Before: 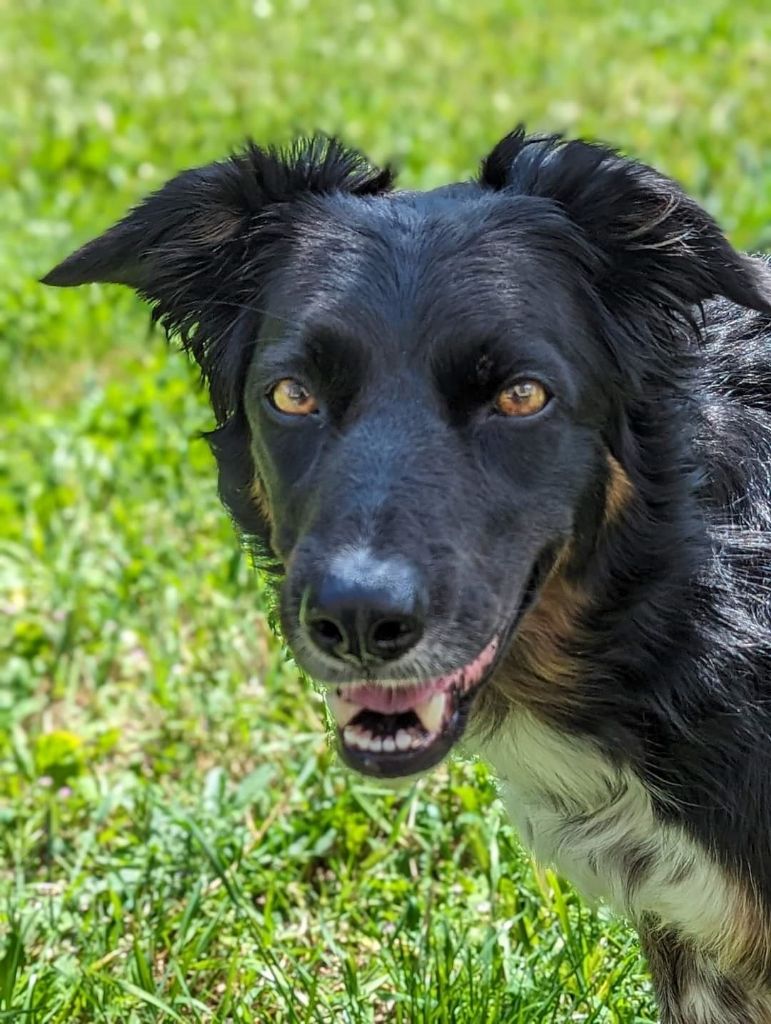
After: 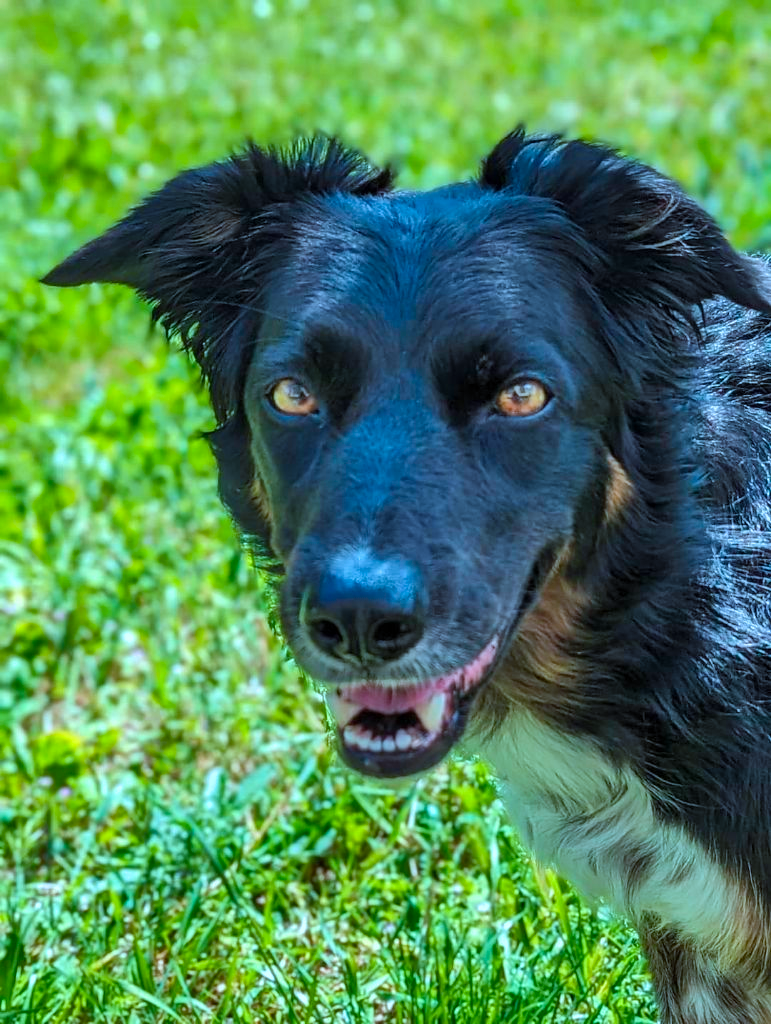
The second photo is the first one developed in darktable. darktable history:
shadows and highlights: low approximation 0.01, soften with gaussian
color correction: highlights a* -9.35, highlights b* -23.15
velvia: strength 32%, mid-tones bias 0.2
